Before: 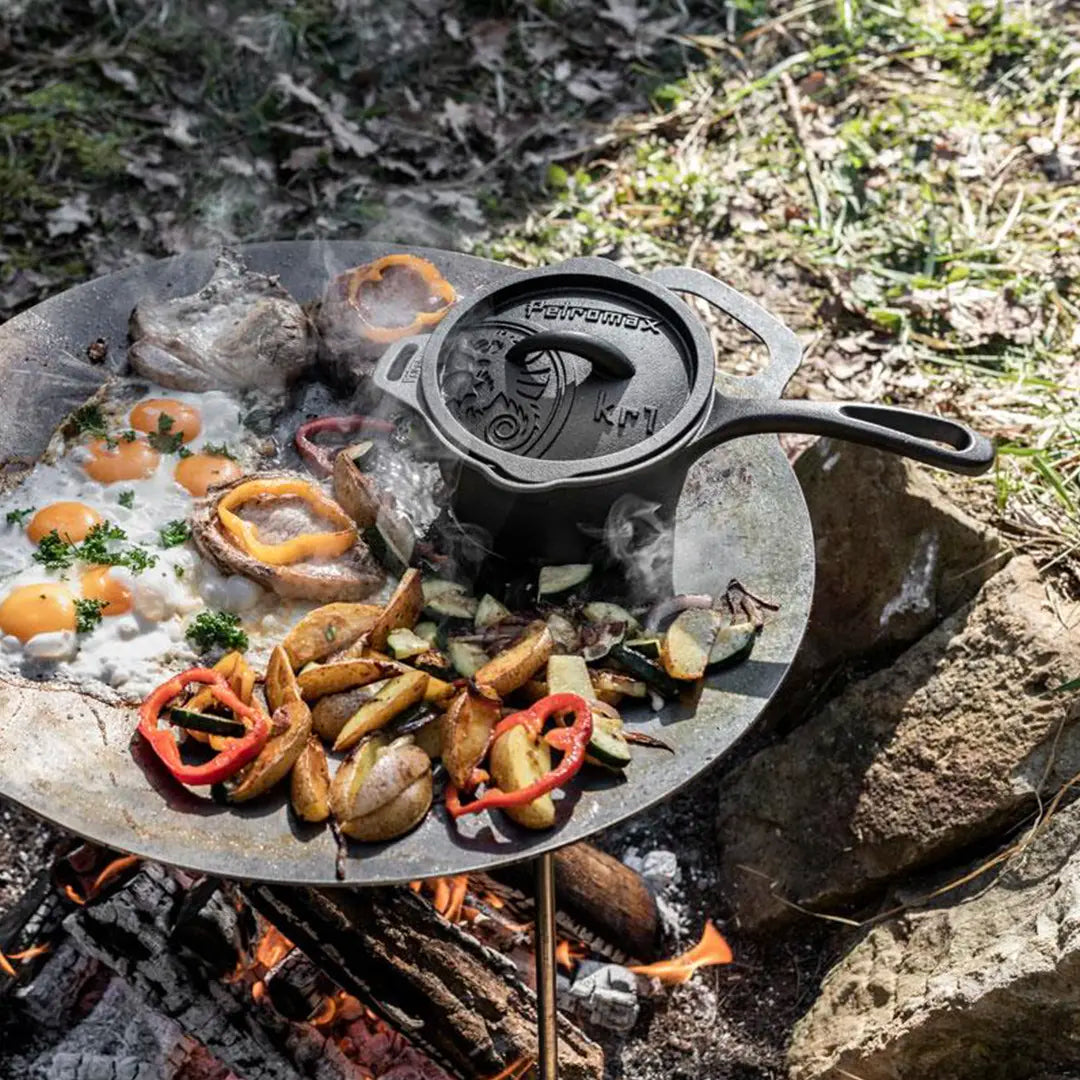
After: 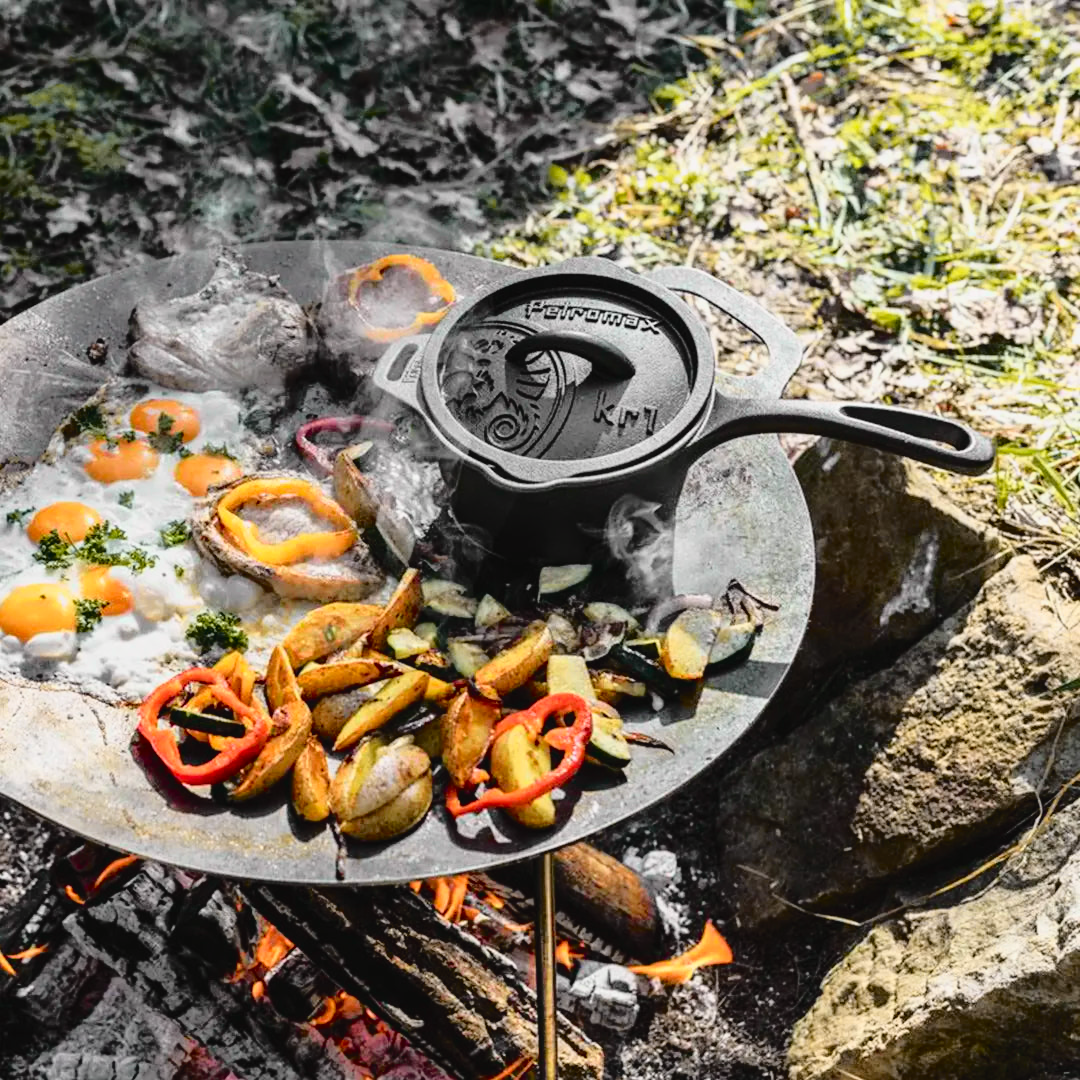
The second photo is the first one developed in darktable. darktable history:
tone curve: curves: ch0 [(0, 0.029) (0.168, 0.142) (0.359, 0.44) (0.469, 0.544) (0.634, 0.722) (0.858, 0.903) (1, 0.968)]; ch1 [(0, 0) (0.437, 0.453) (0.472, 0.47) (0.502, 0.502) (0.54, 0.534) (0.57, 0.592) (0.618, 0.66) (0.699, 0.749) (0.859, 0.899) (1, 1)]; ch2 [(0, 0) (0.33, 0.301) (0.421, 0.443) (0.476, 0.498) (0.505, 0.503) (0.547, 0.557) (0.586, 0.634) (0.608, 0.676) (1, 1)], color space Lab, independent channels, preserve colors none
